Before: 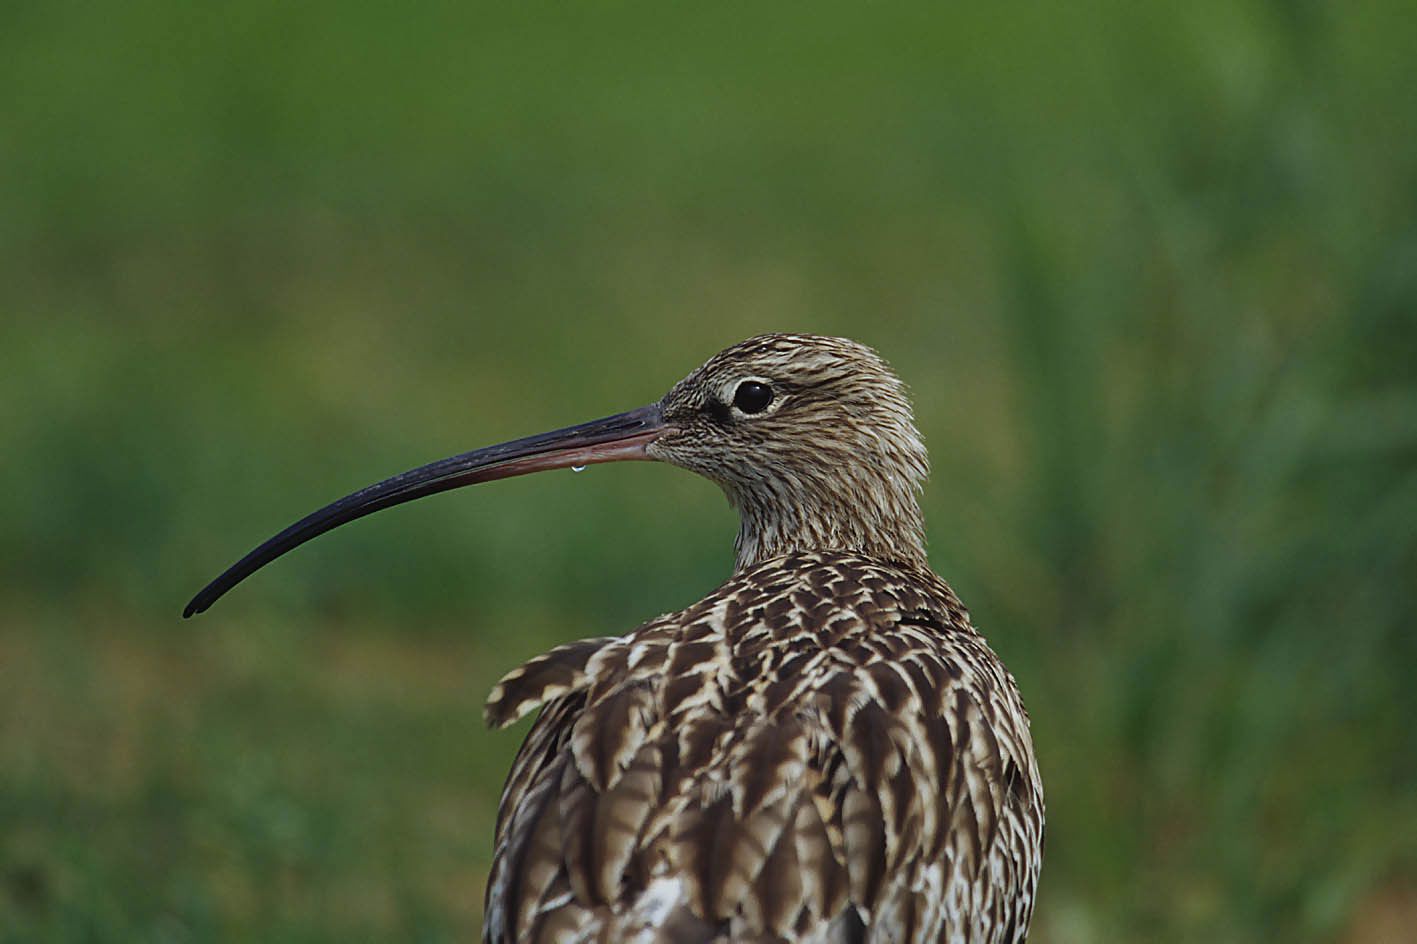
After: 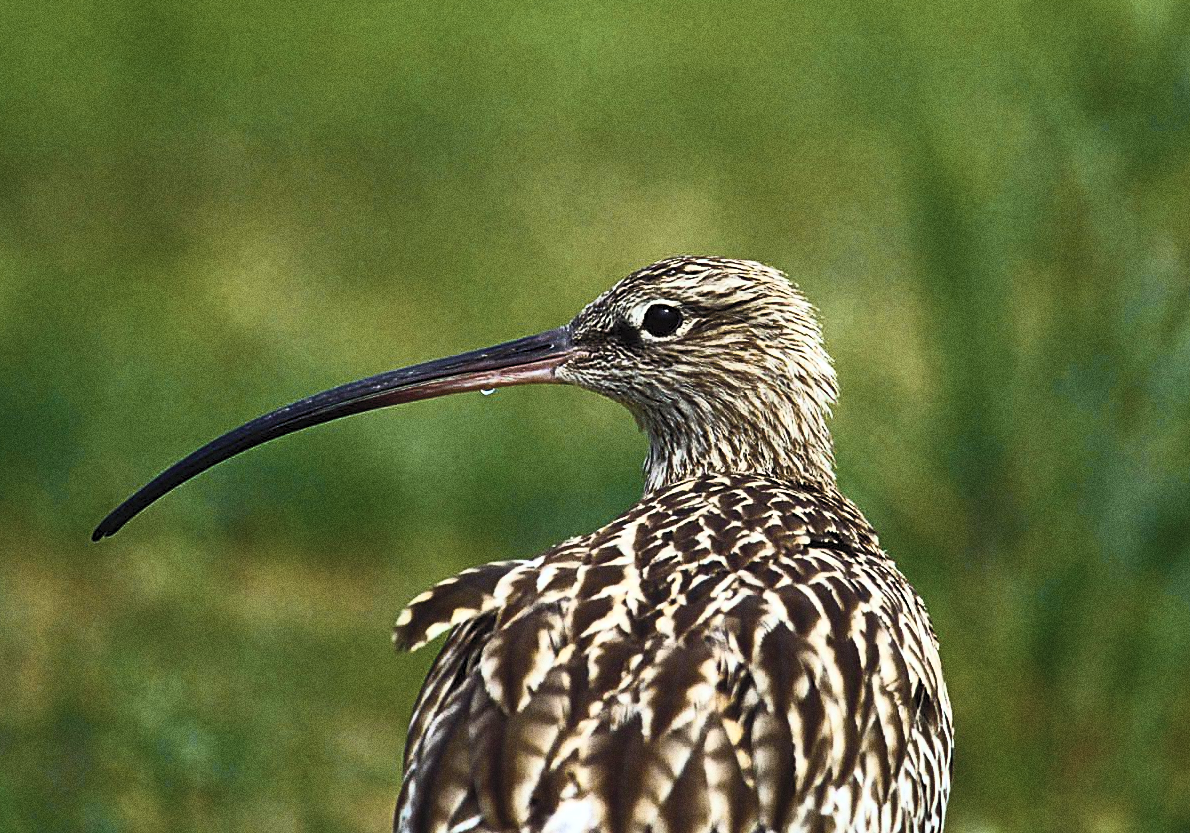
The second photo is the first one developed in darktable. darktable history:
contrast brightness saturation: contrast 0.57, brightness 0.57, saturation -0.34
crop: left 6.446%, top 8.188%, right 9.538%, bottom 3.548%
grain: coarseness 0.09 ISO, strength 40%
color balance rgb: global offset › luminance -0.37%, perceptual saturation grading › highlights -17.77%, perceptual saturation grading › mid-tones 33.1%, perceptual saturation grading › shadows 50.52%, perceptual brilliance grading › highlights 20%, perceptual brilliance grading › mid-tones 20%, perceptual brilliance grading › shadows -20%, global vibrance 50%
